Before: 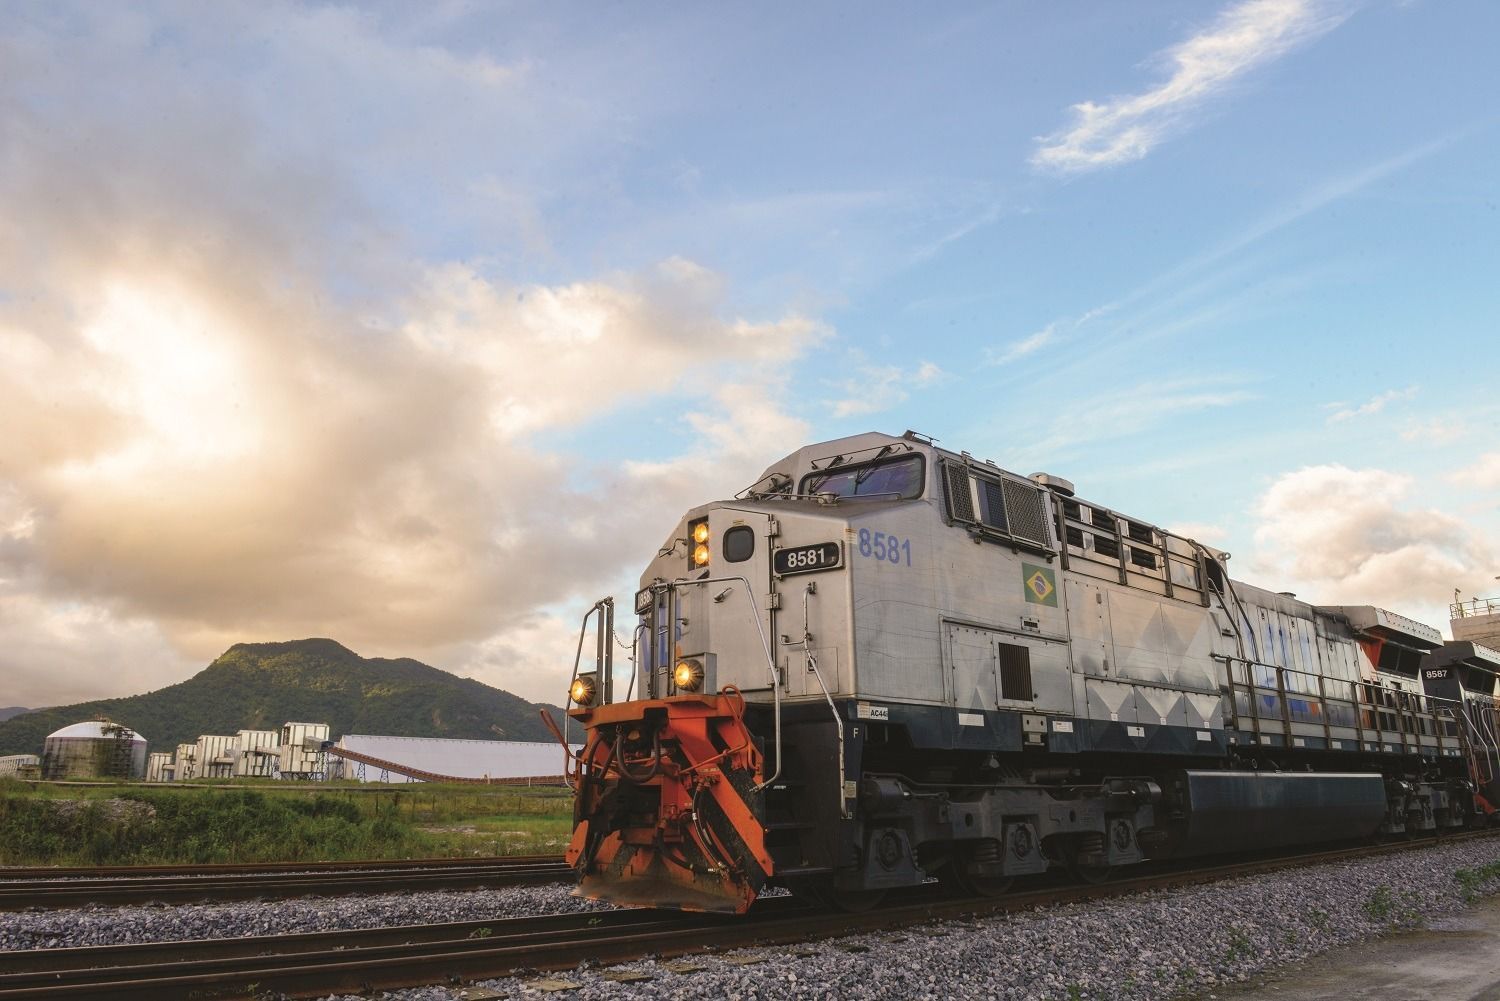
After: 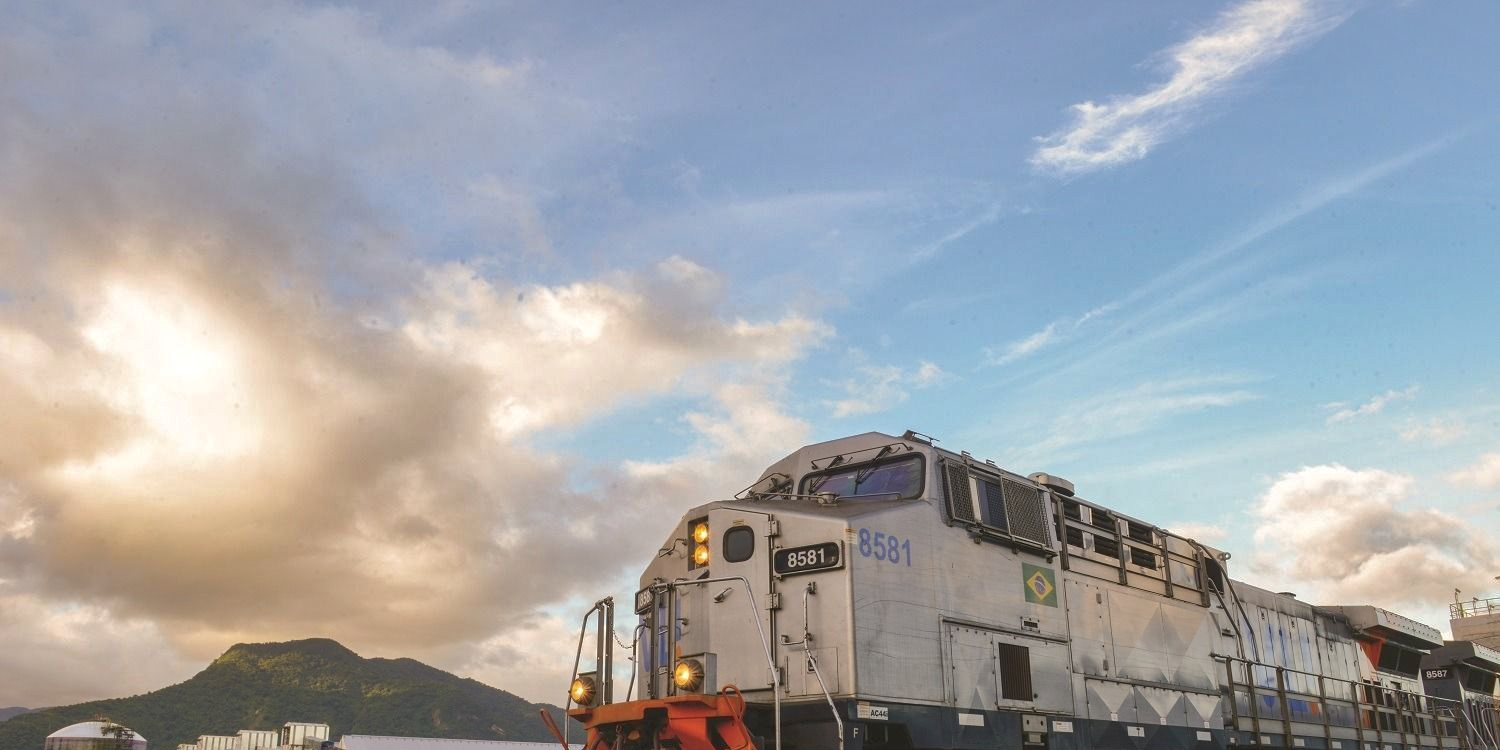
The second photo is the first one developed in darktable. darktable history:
crop: bottom 24.967%
local contrast: mode bilateral grid, contrast 20, coarseness 50, detail 120%, midtone range 0.2
shadows and highlights: on, module defaults
exposure: compensate highlight preservation false
white balance: emerald 1
